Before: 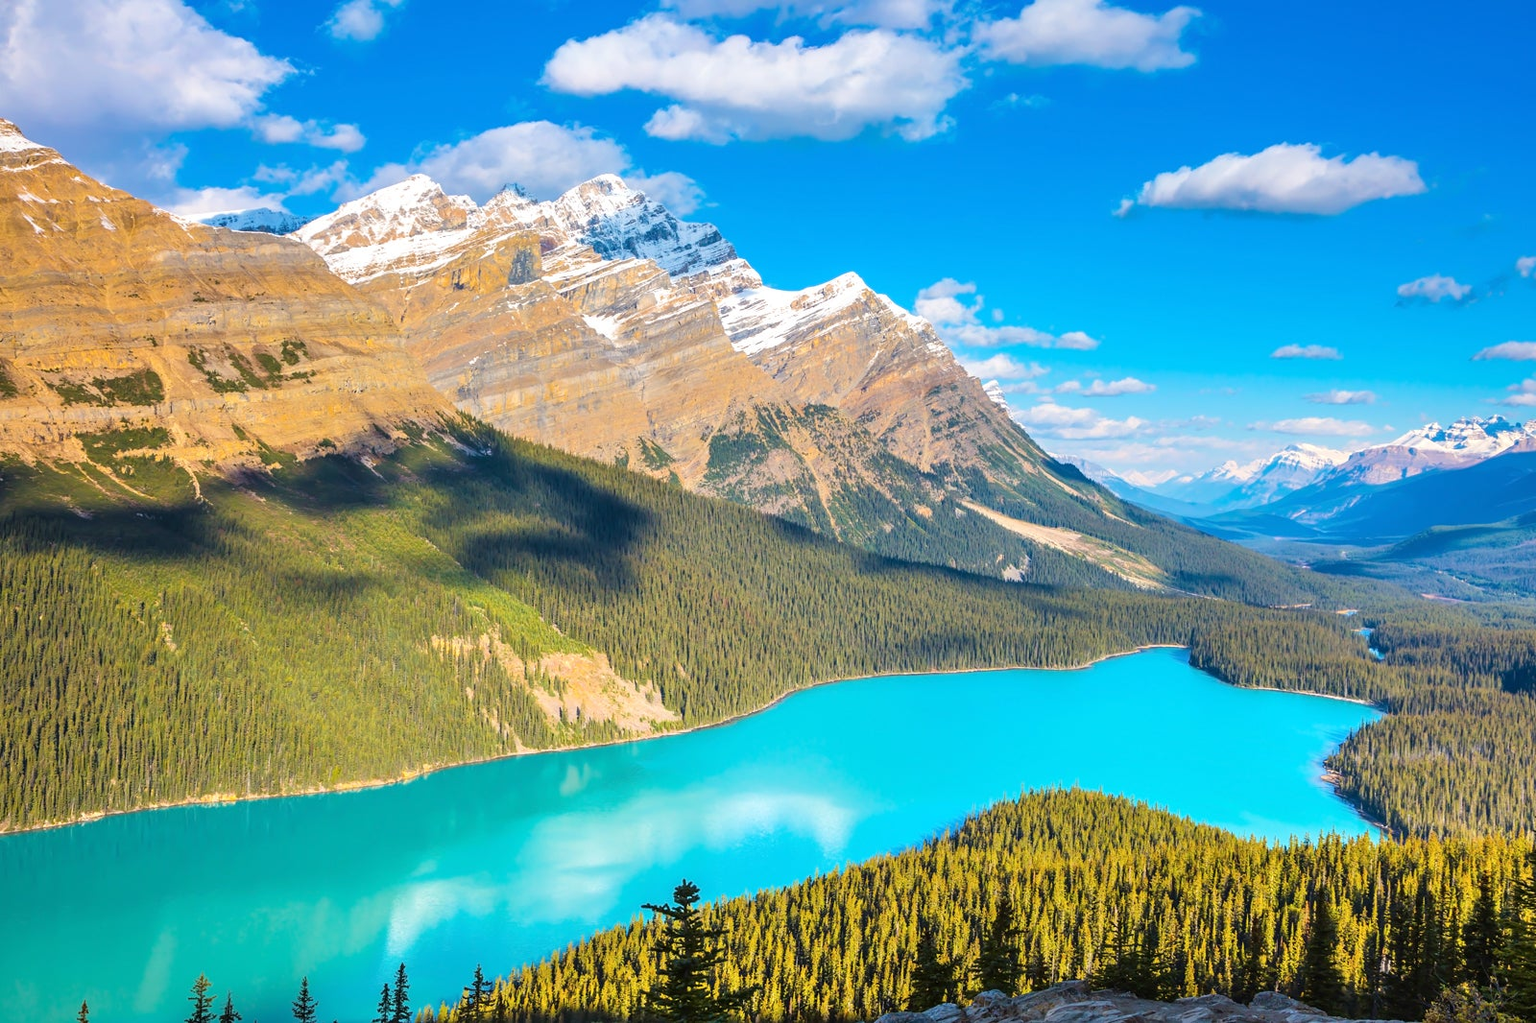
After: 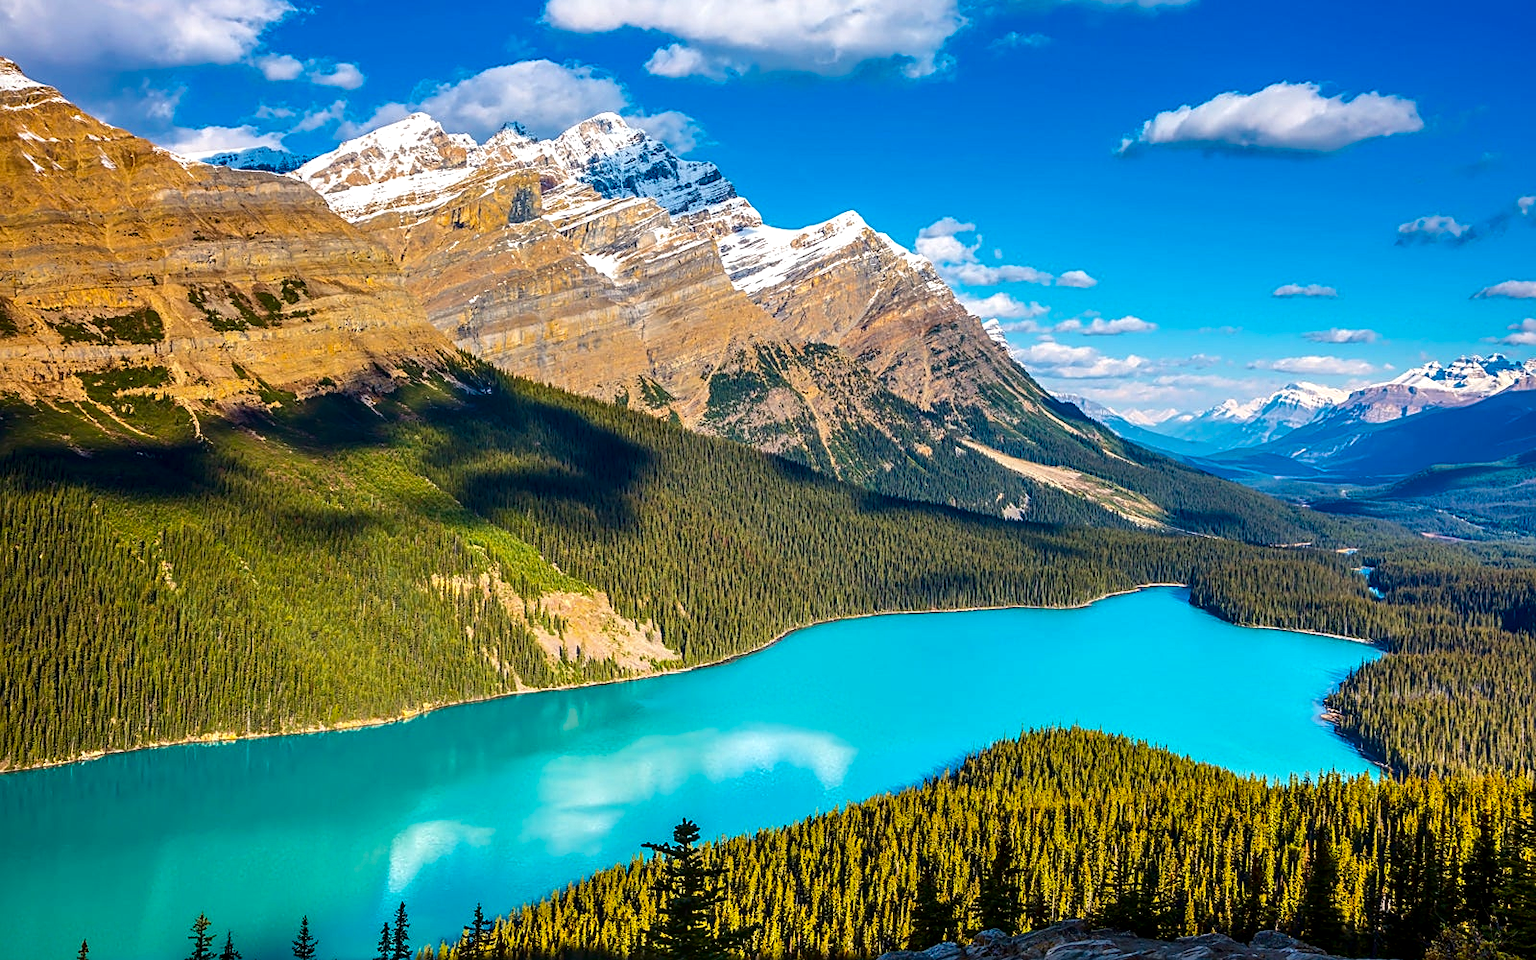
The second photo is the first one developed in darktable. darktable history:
sharpen: on, module defaults
crop and rotate: top 6.031%
contrast brightness saturation: contrast 0.096, brightness -0.262, saturation 0.148
local contrast: on, module defaults
shadows and highlights: radius 92.09, shadows -14.03, white point adjustment 0.179, highlights 31.09, compress 48.28%, soften with gaussian
